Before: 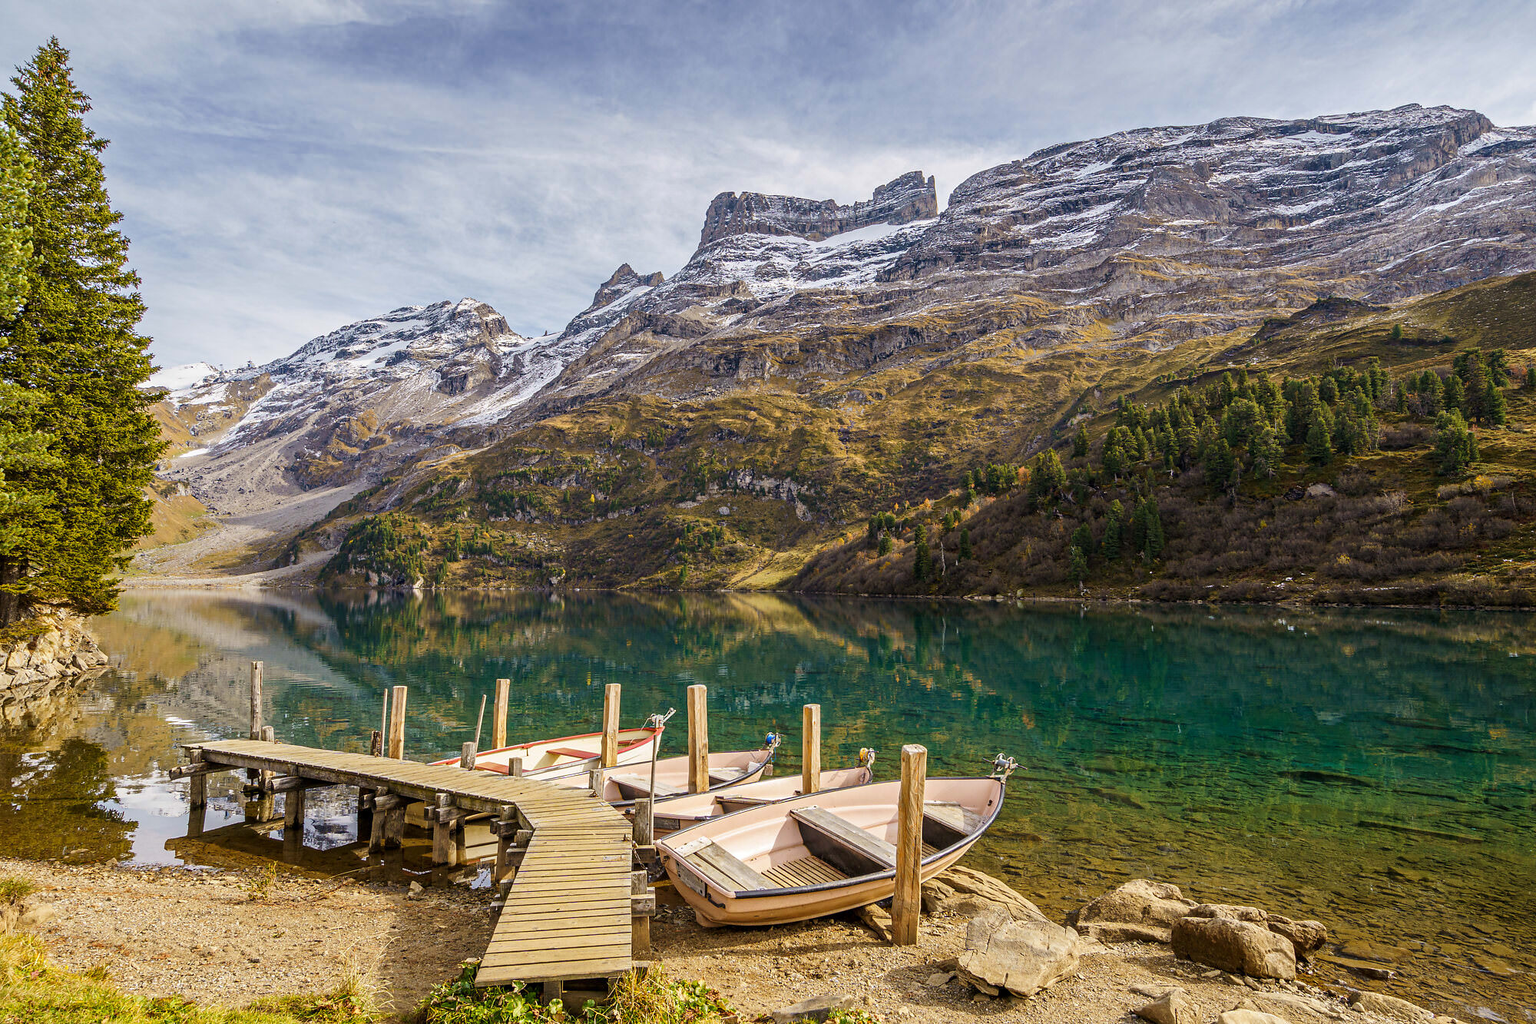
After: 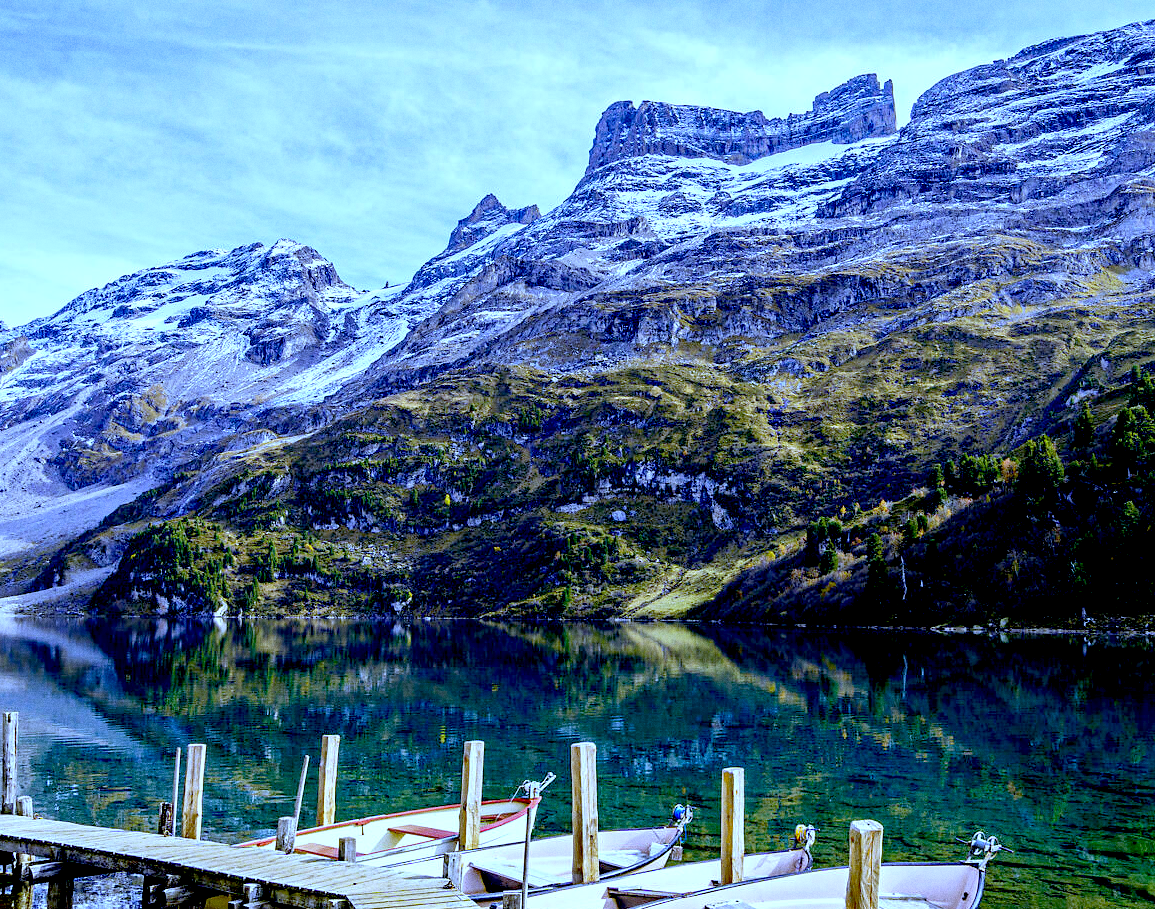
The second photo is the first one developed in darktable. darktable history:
grain: strength 26%
crop: left 16.202%, top 11.208%, right 26.045%, bottom 20.557%
exposure: black level correction 0.04, exposure 0.5 EV, compensate highlight preservation false
white balance: red 0.766, blue 1.537
